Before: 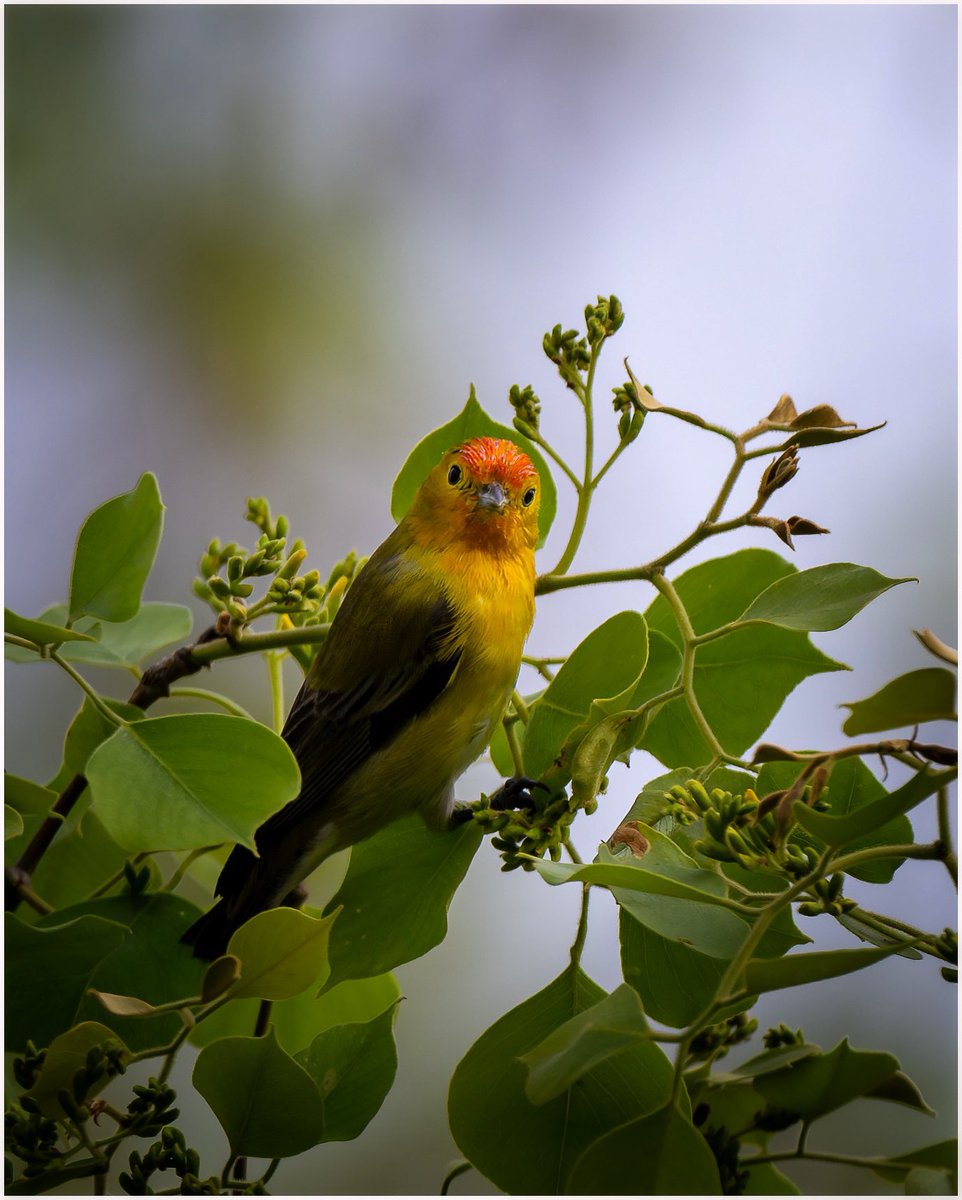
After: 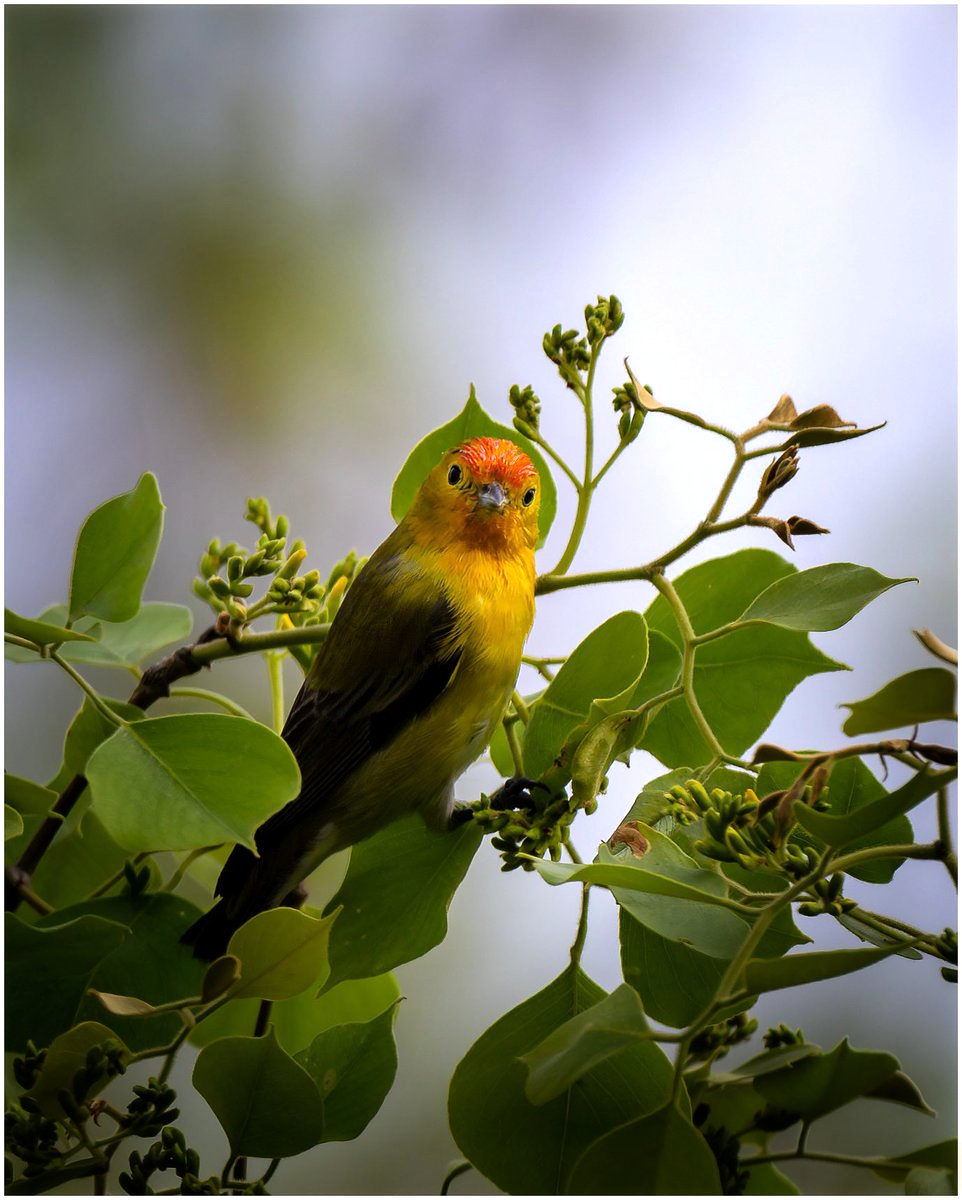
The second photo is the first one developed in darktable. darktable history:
tone equalizer: -8 EV -0.437 EV, -7 EV -0.39 EV, -6 EV -0.315 EV, -5 EV -0.204 EV, -3 EV 0.201 EV, -2 EV 0.345 EV, -1 EV 0.384 EV, +0 EV 0.414 EV, mask exposure compensation -0.488 EV
